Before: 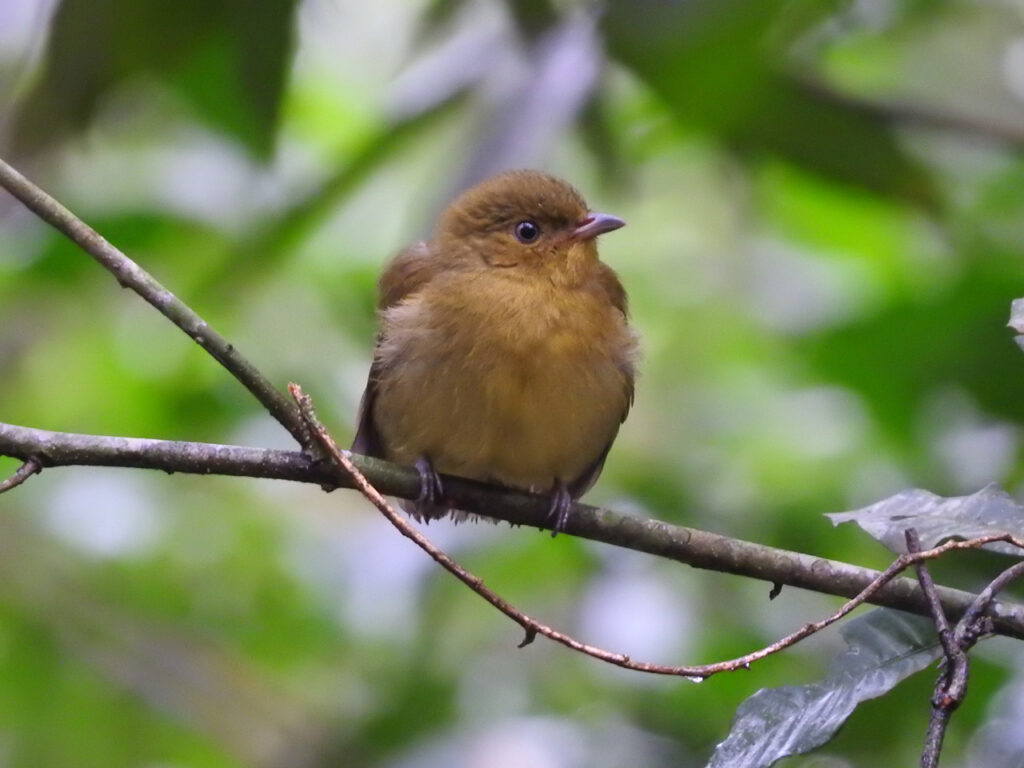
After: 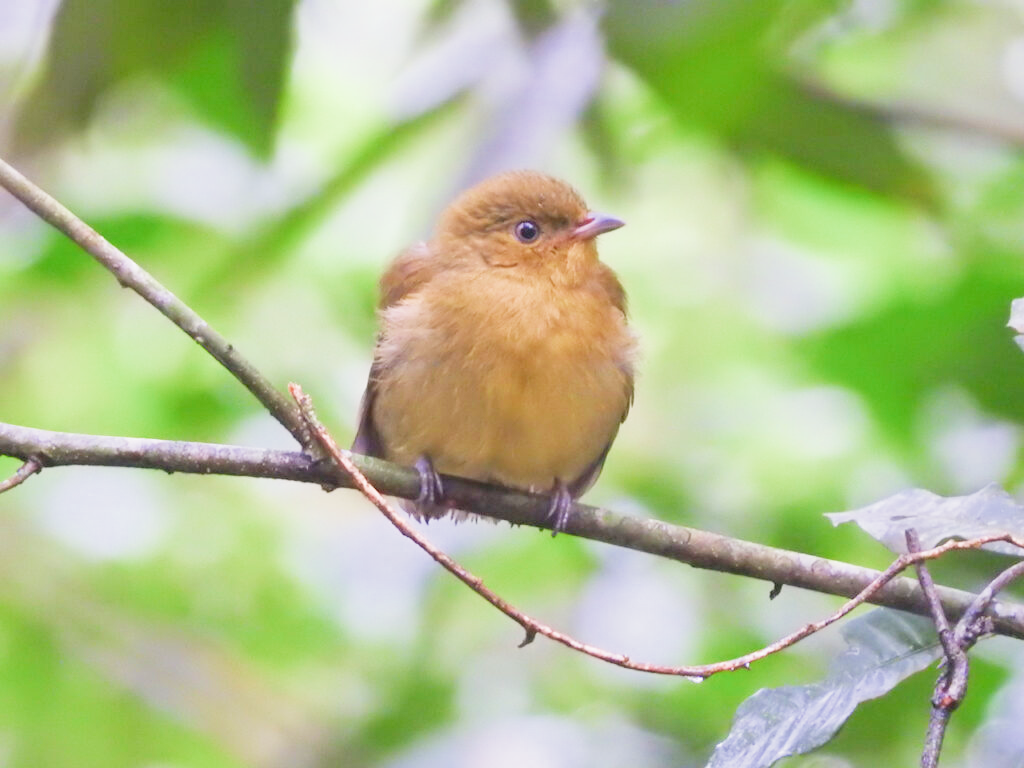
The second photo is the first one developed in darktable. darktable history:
rotate and perspective: crop left 0, crop top 0
filmic rgb: middle gray luminance 4.29%, black relative exposure -13 EV, white relative exposure 5 EV, threshold 6 EV, target black luminance 0%, hardness 5.19, latitude 59.69%, contrast 0.767, highlights saturation mix 5%, shadows ↔ highlights balance 25.95%, add noise in highlights 0, color science v3 (2019), use custom middle-gray values true, iterations of high-quality reconstruction 0, contrast in highlights soft, enable highlight reconstruction true
